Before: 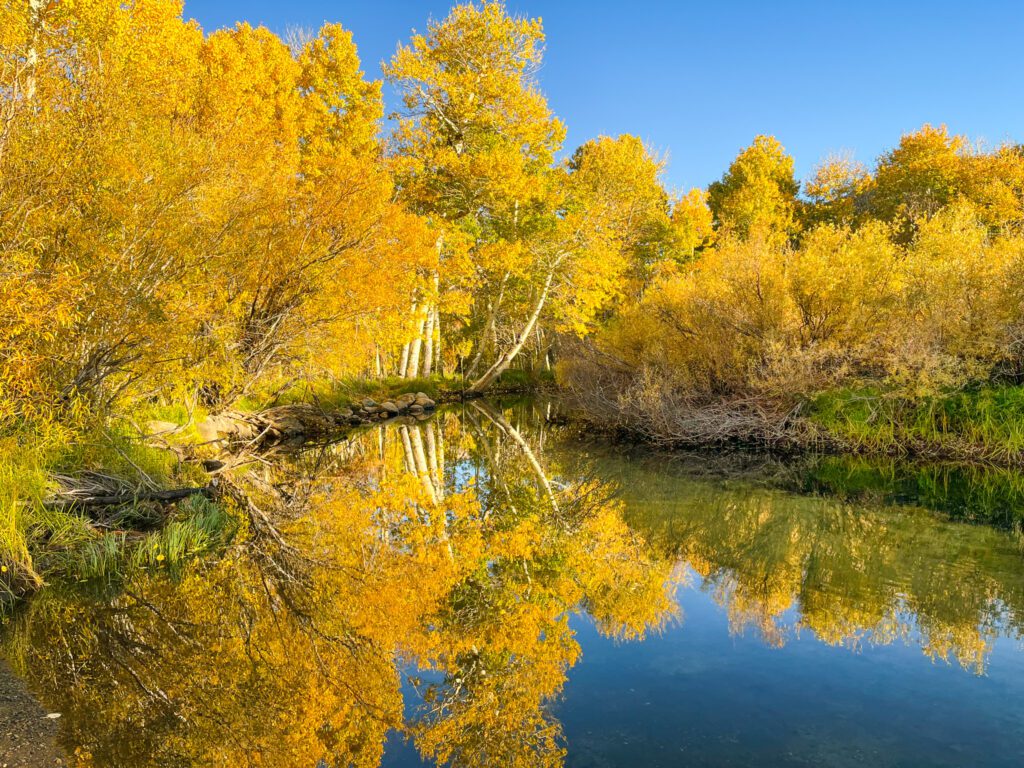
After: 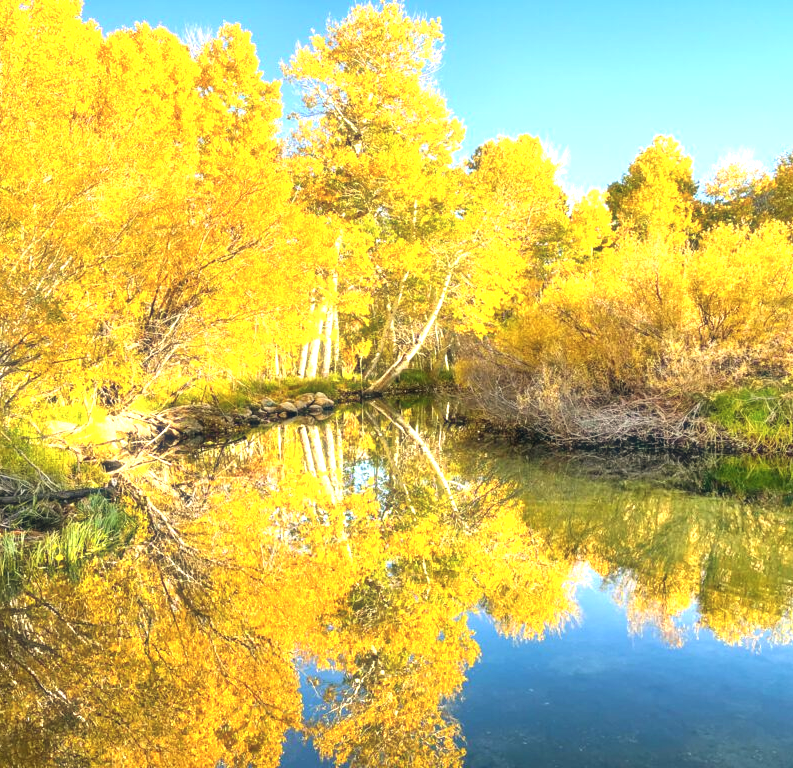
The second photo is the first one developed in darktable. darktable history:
exposure: black level correction 0, exposure 1.125 EV, compensate exposure bias true, compensate highlight preservation false
crop: left 9.88%, right 12.664%
haze removal: strength -0.09, adaptive false
